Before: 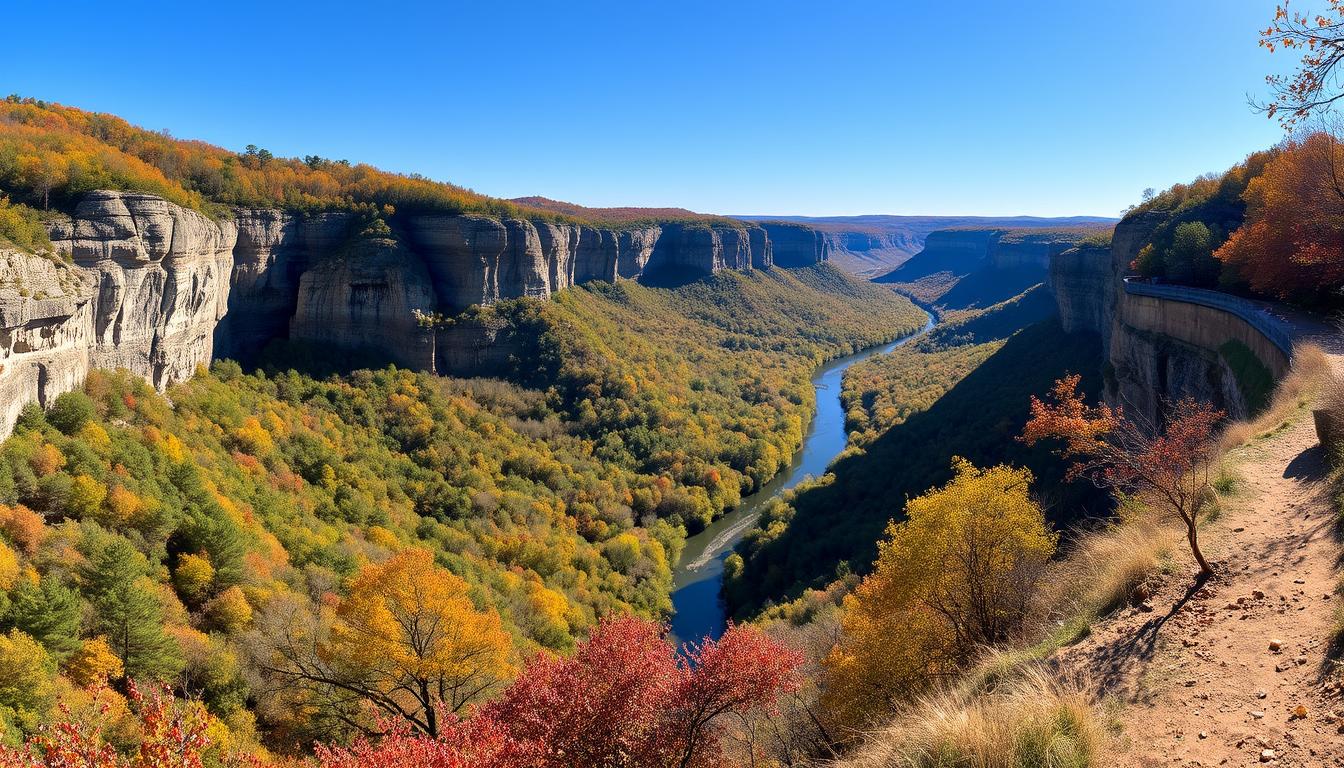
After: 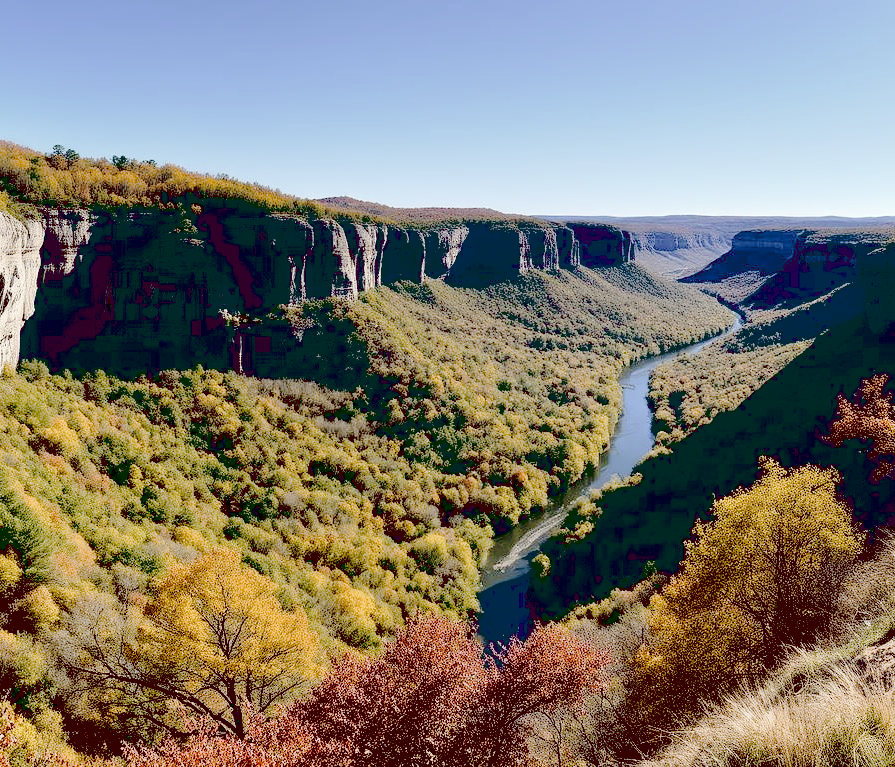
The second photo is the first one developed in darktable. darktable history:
tone curve: curves: ch0 [(0, 0) (0.003, 0.139) (0.011, 0.14) (0.025, 0.138) (0.044, 0.14) (0.069, 0.149) (0.1, 0.161) (0.136, 0.179) (0.177, 0.203) (0.224, 0.245) (0.277, 0.302) (0.335, 0.382) (0.399, 0.461) (0.468, 0.546) (0.543, 0.614) (0.623, 0.687) (0.709, 0.758) (0.801, 0.84) (0.898, 0.912) (1, 1)], preserve colors none
crop and rotate: left 14.385%, right 18.948%
exposure: black level correction 0.056, compensate highlight preservation false
contrast brightness saturation: brightness 0.18, saturation -0.5
